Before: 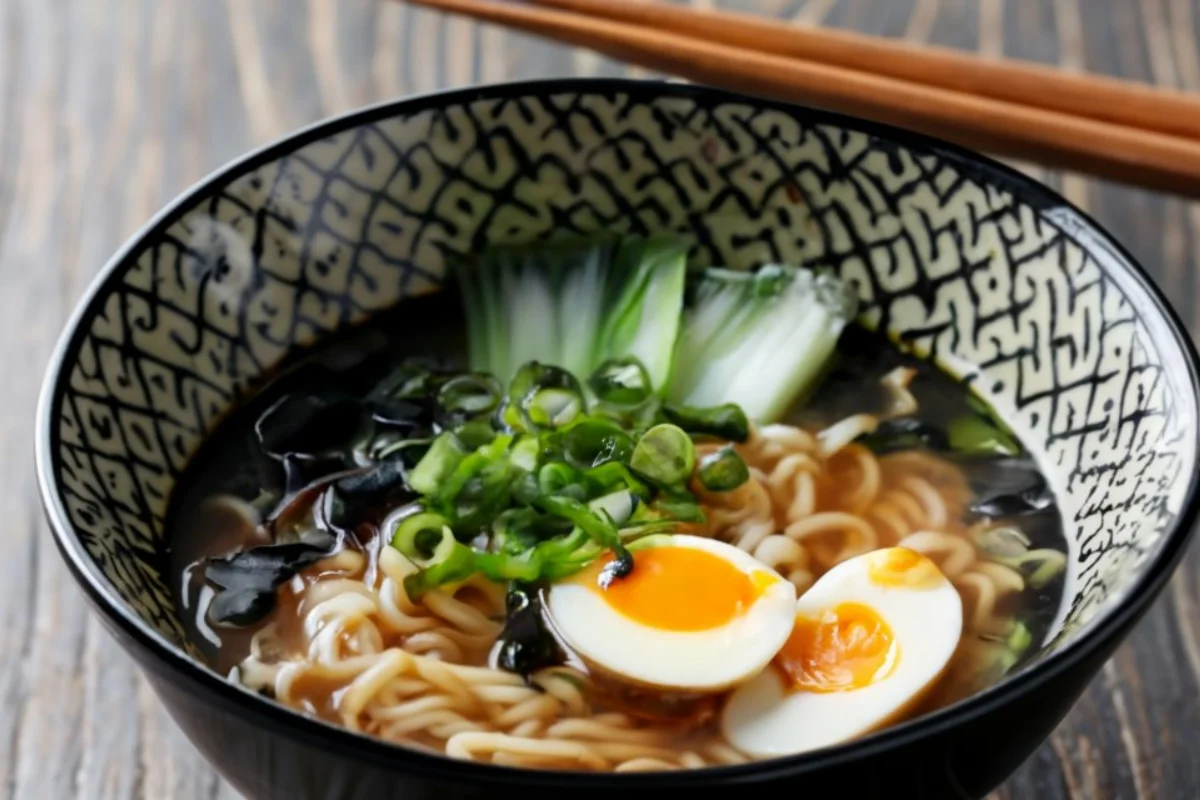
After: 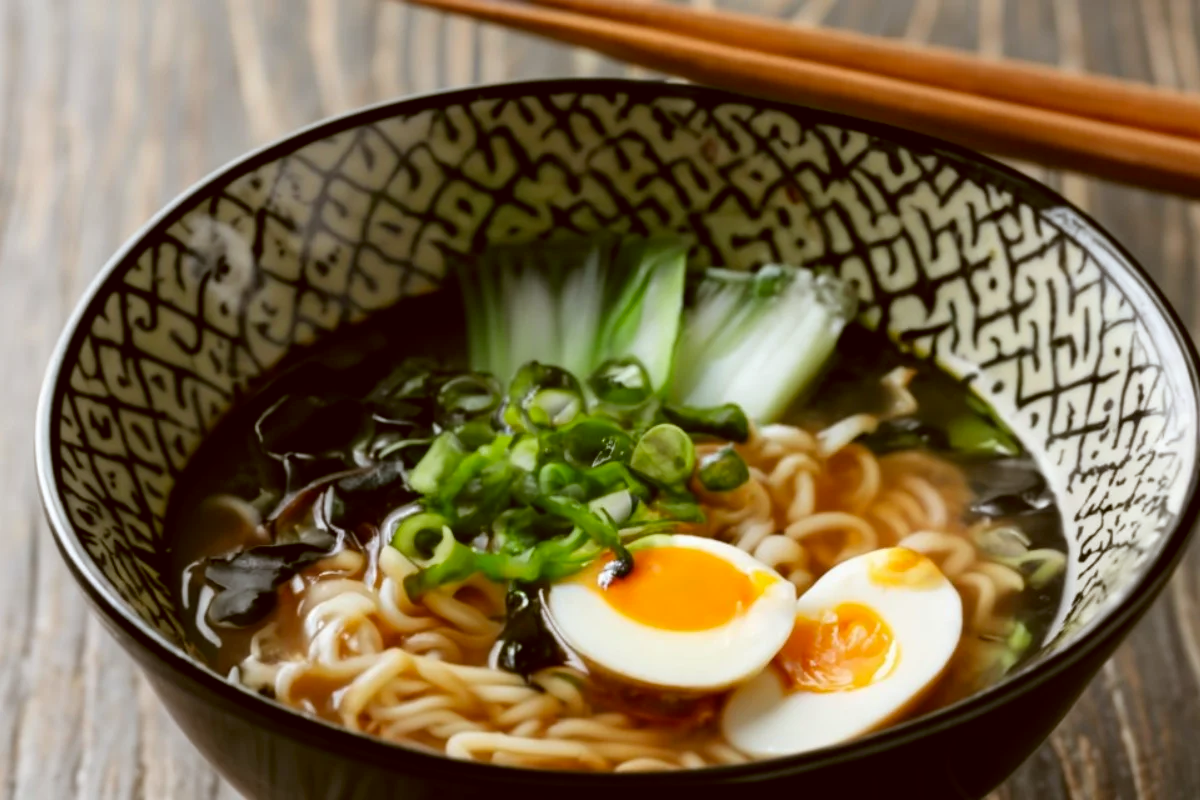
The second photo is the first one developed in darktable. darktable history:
color correction: highlights a* -0.482, highlights b* 0.161, shadows a* 4.66, shadows b* 20.72
tone equalizer: on, module defaults
